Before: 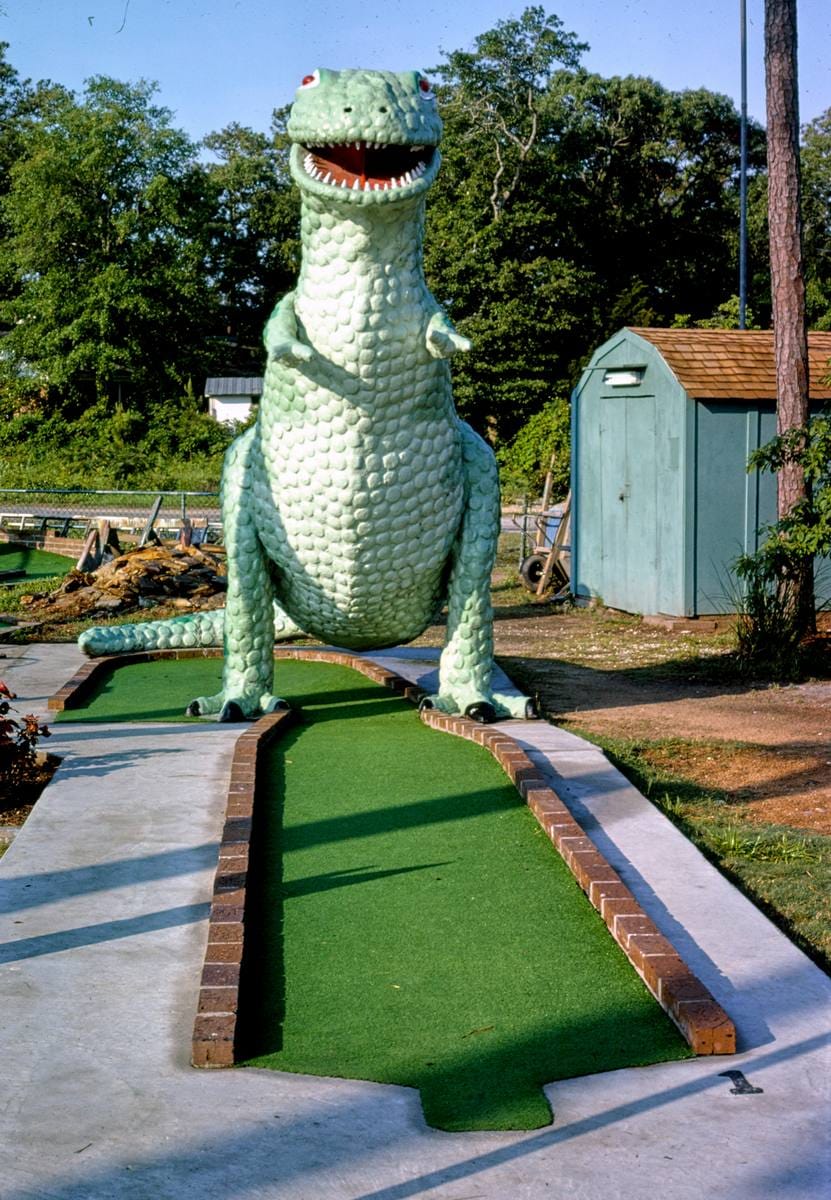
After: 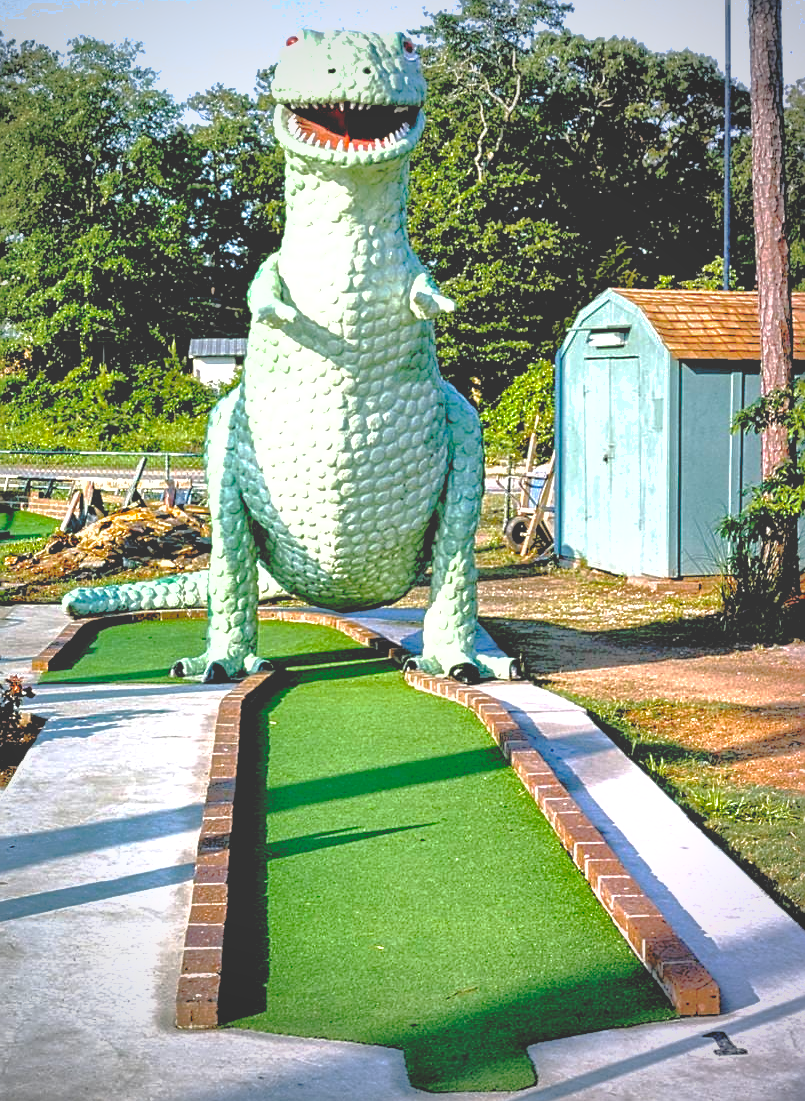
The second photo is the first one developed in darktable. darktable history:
rgb levels: preserve colors sum RGB, levels [[0.038, 0.433, 0.934], [0, 0.5, 1], [0, 0.5, 1]]
shadows and highlights: shadows 40, highlights -60
base curve: curves: ch0 [(0, 0.024) (0.055, 0.065) (0.121, 0.166) (0.236, 0.319) (0.693, 0.726) (1, 1)], preserve colors none
exposure: black level correction 0, exposure 1.45 EV, compensate exposure bias true, compensate highlight preservation false
sharpen: on, module defaults
vignetting: fall-off start 71.74%
crop: left 1.964%, top 3.251%, right 1.122%, bottom 4.933%
